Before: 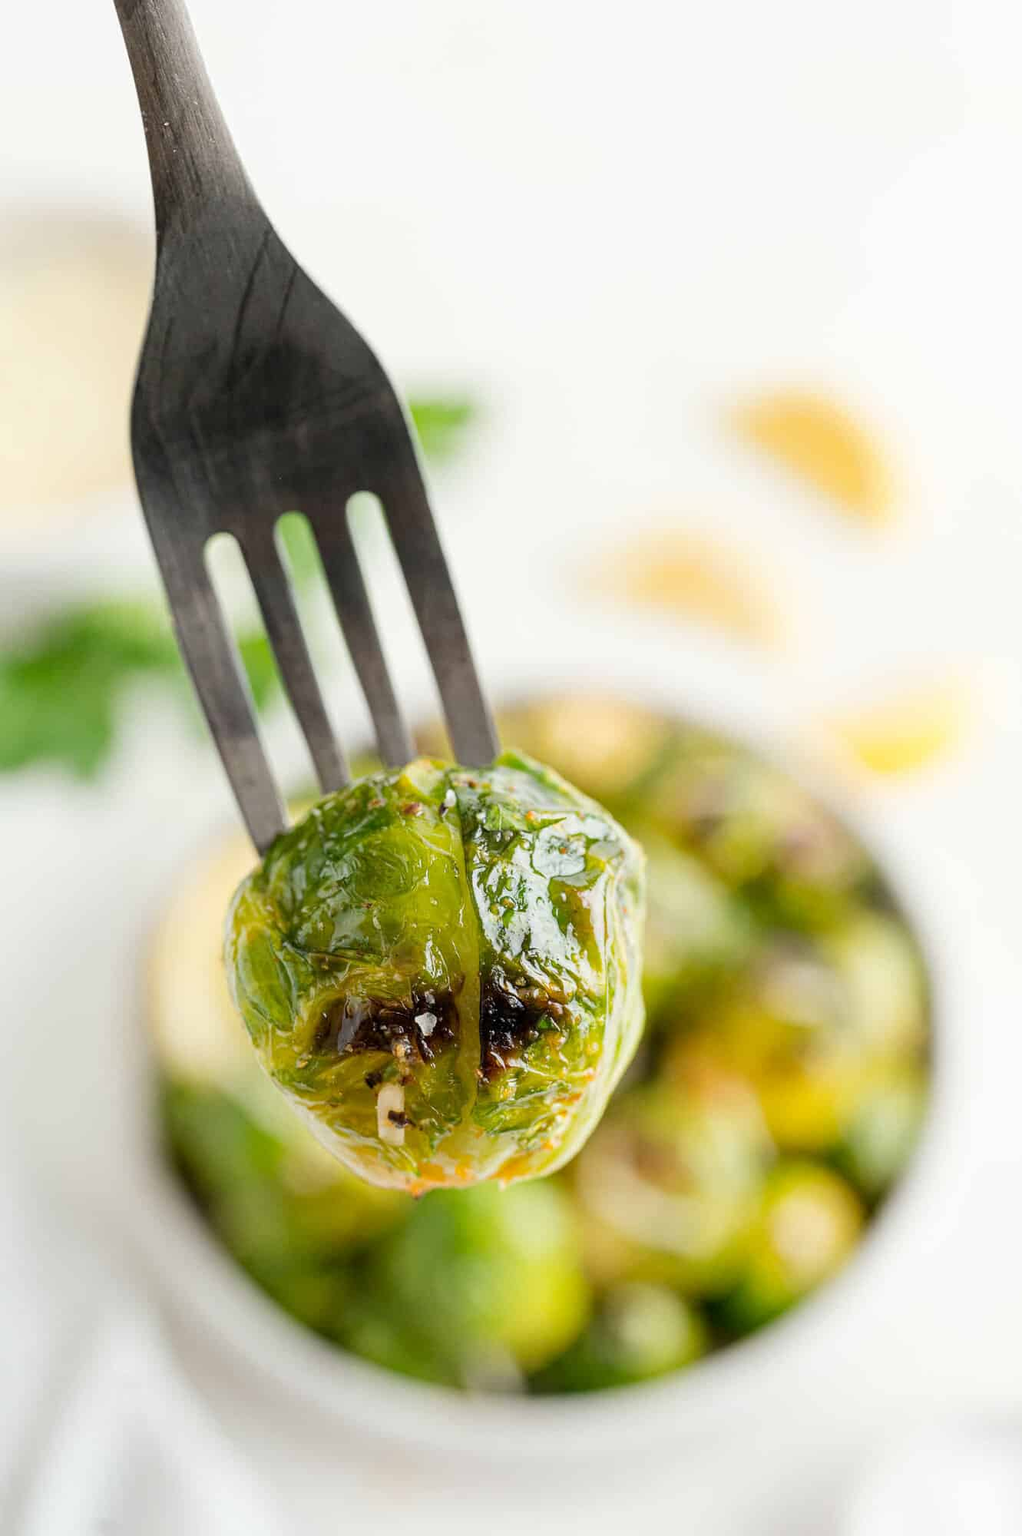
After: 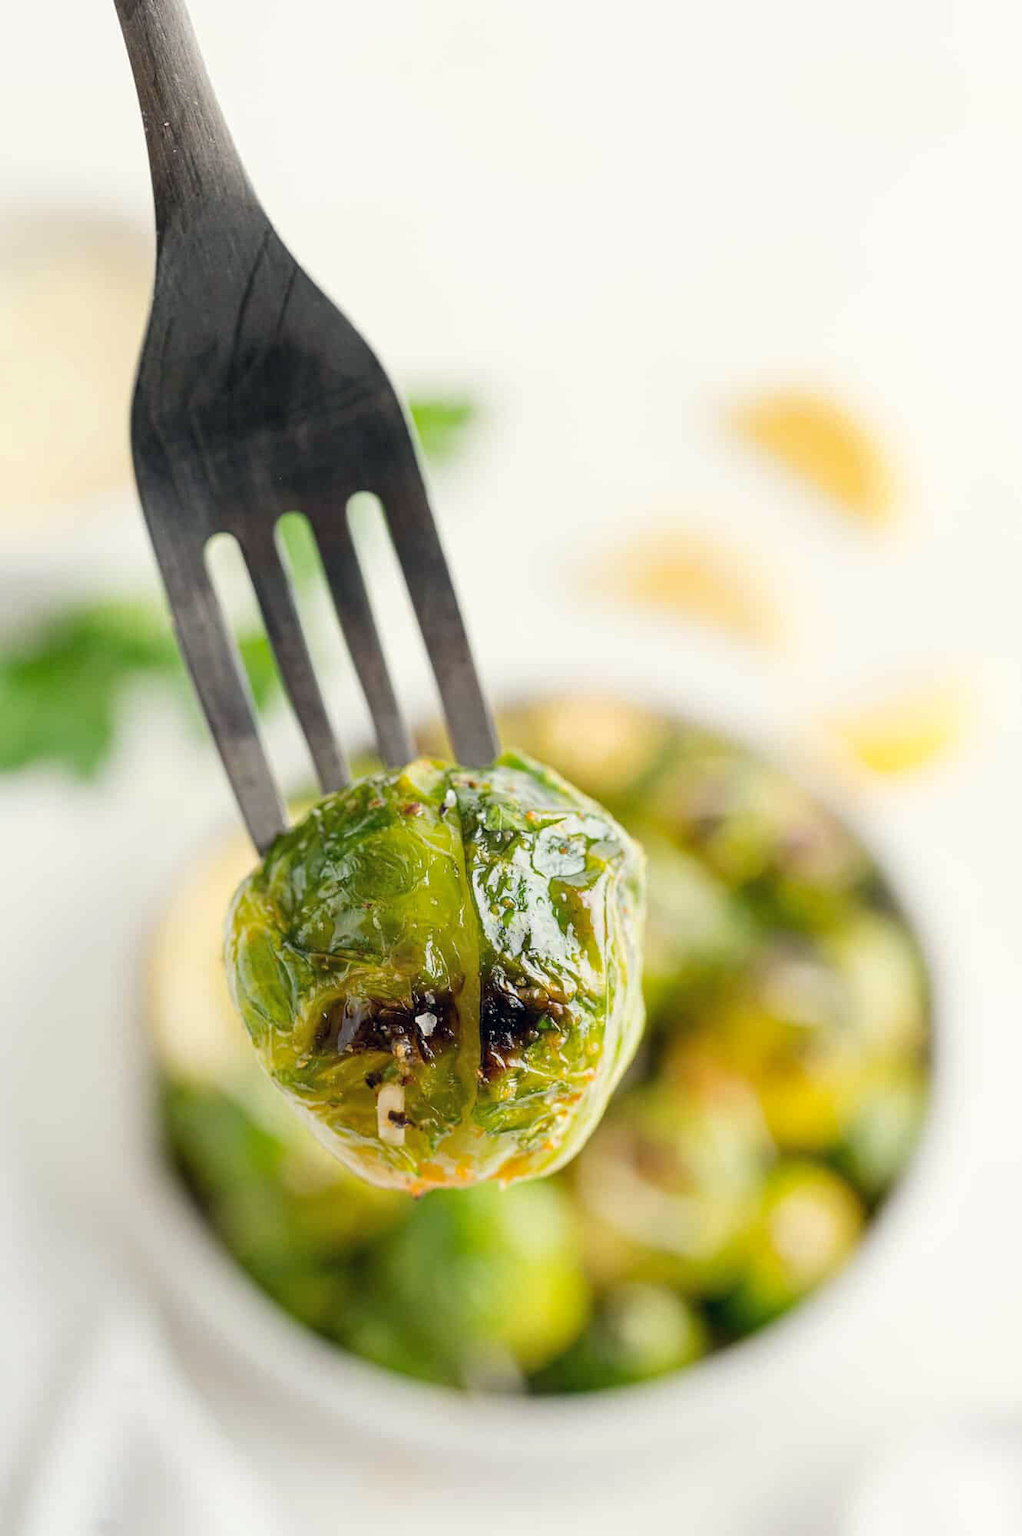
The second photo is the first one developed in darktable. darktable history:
color correction: highlights a* 0.199, highlights b* 2.68, shadows a* -0.717, shadows b* -4.56
